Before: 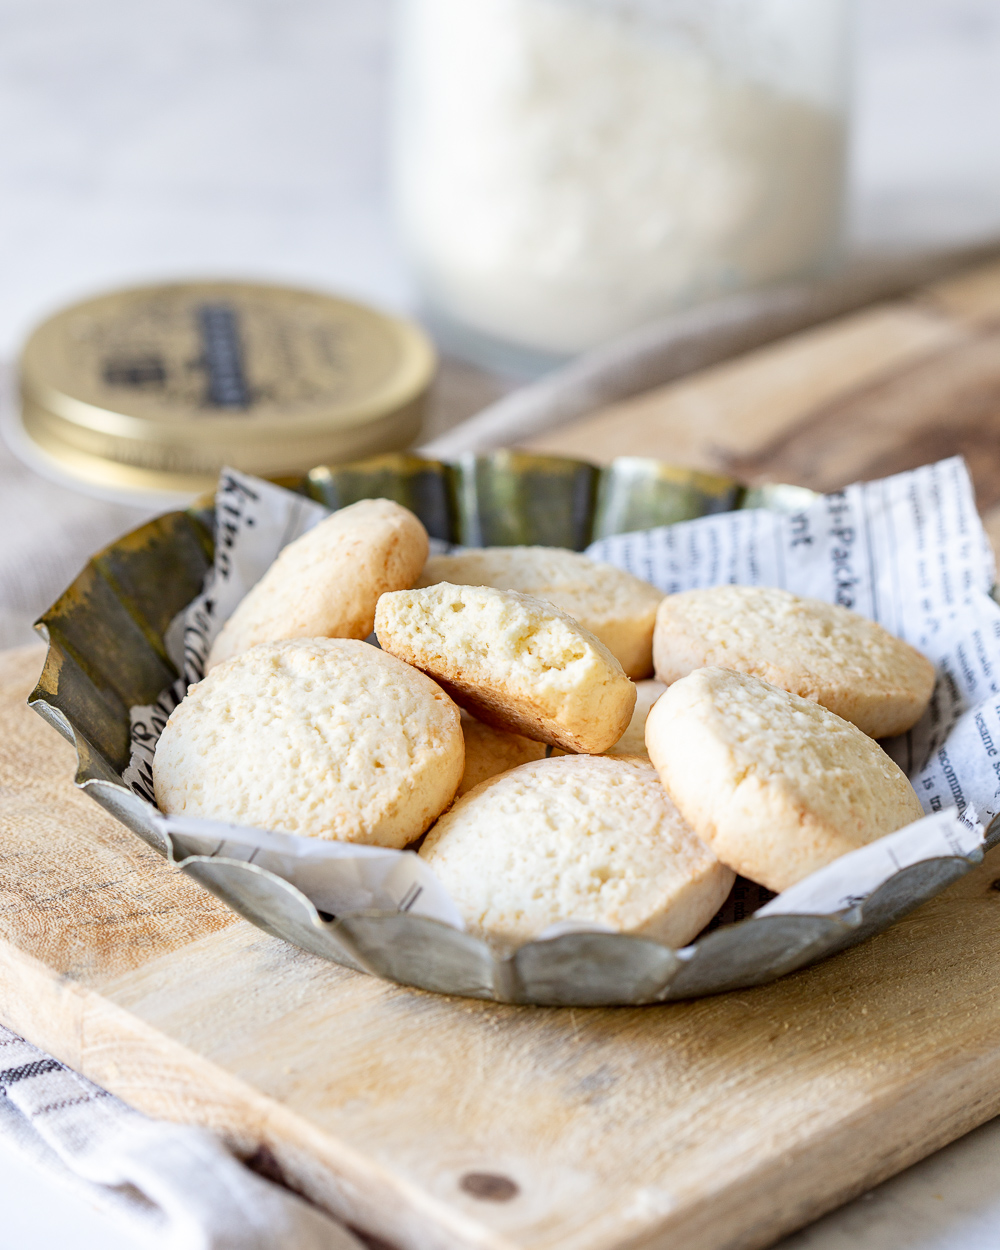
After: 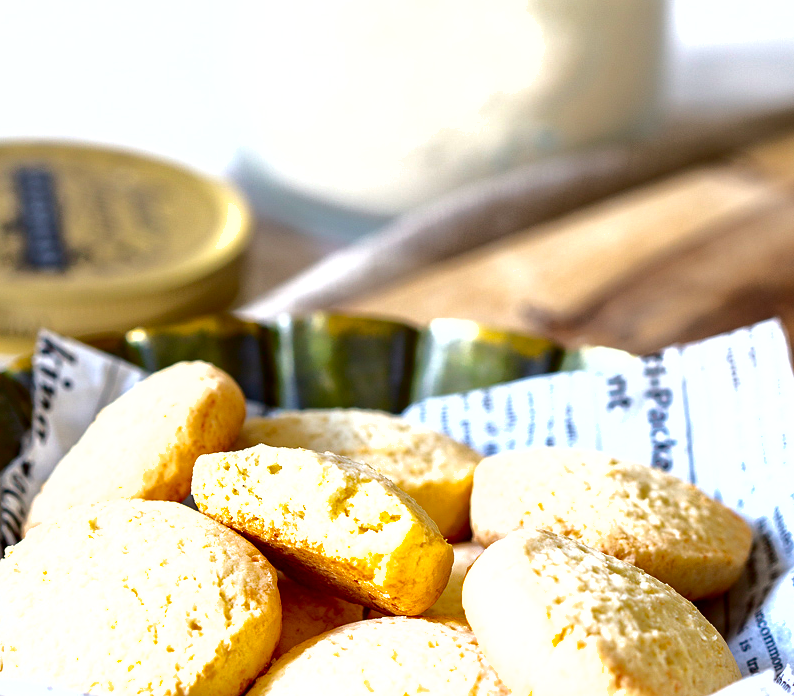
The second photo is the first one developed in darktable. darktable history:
contrast brightness saturation: contrast 0.1, brightness -0.26, saturation 0.14
shadows and highlights: on, module defaults
color balance rgb: perceptual saturation grading › global saturation 25%, global vibrance 20%
crop: left 18.38%, top 11.092%, right 2.134%, bottom 33.217%
tone equalizer: -8 EV -0.75 EV, -7 EV -0.7 EV, -6 EV -0.6 EV, -5 EV -0.4 EV, -3 EV 0.4 EV, -2 EV 0.6 EV, -1 EV 0.7 EV, +0 EV 0.75 EV, edges refinement/feathering 500, mask exposure compensation -1.57 EV, preserve details no
